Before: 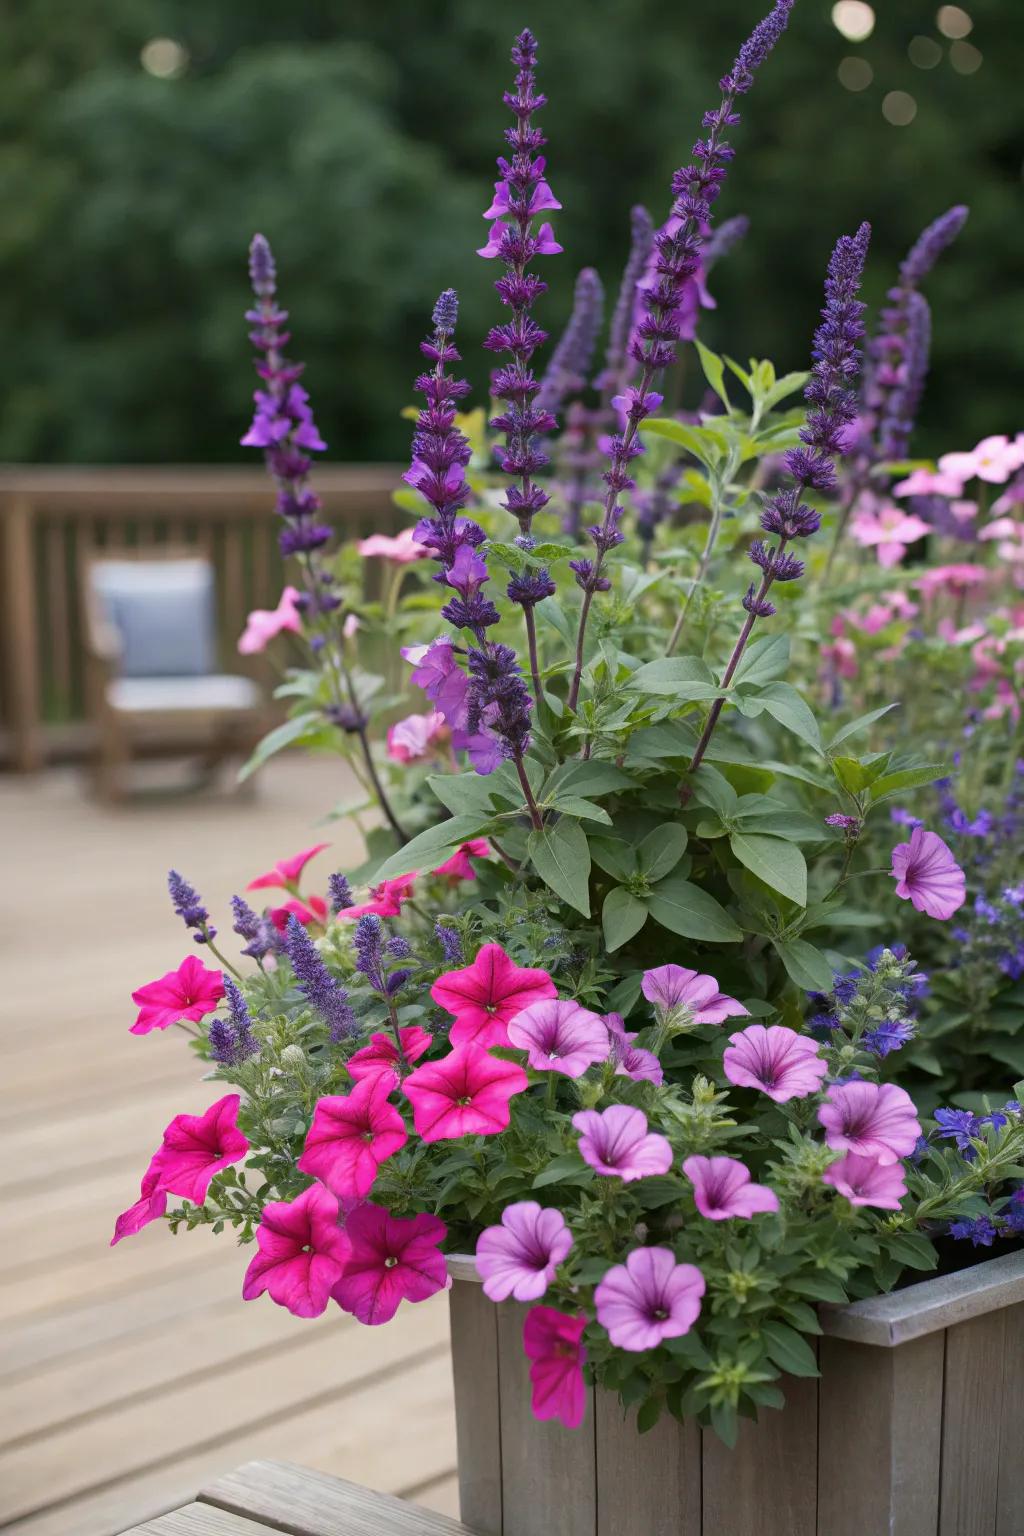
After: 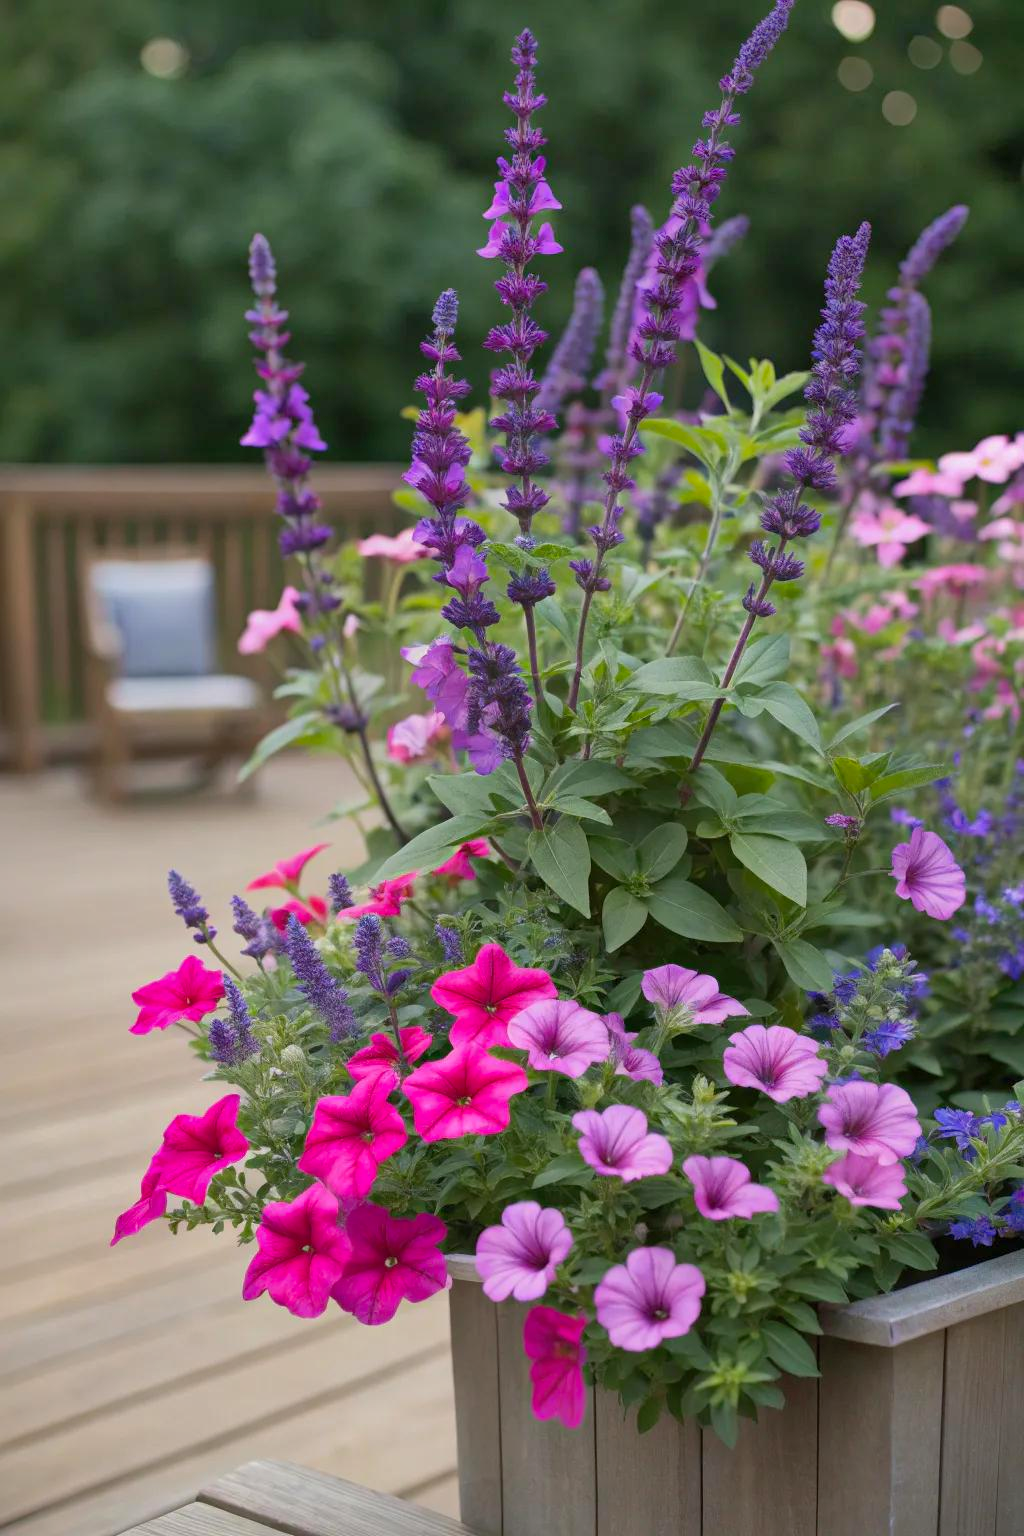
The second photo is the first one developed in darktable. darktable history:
contrast brightness saturation: saturation 0.101
shadows and highlights: on, module defaults
